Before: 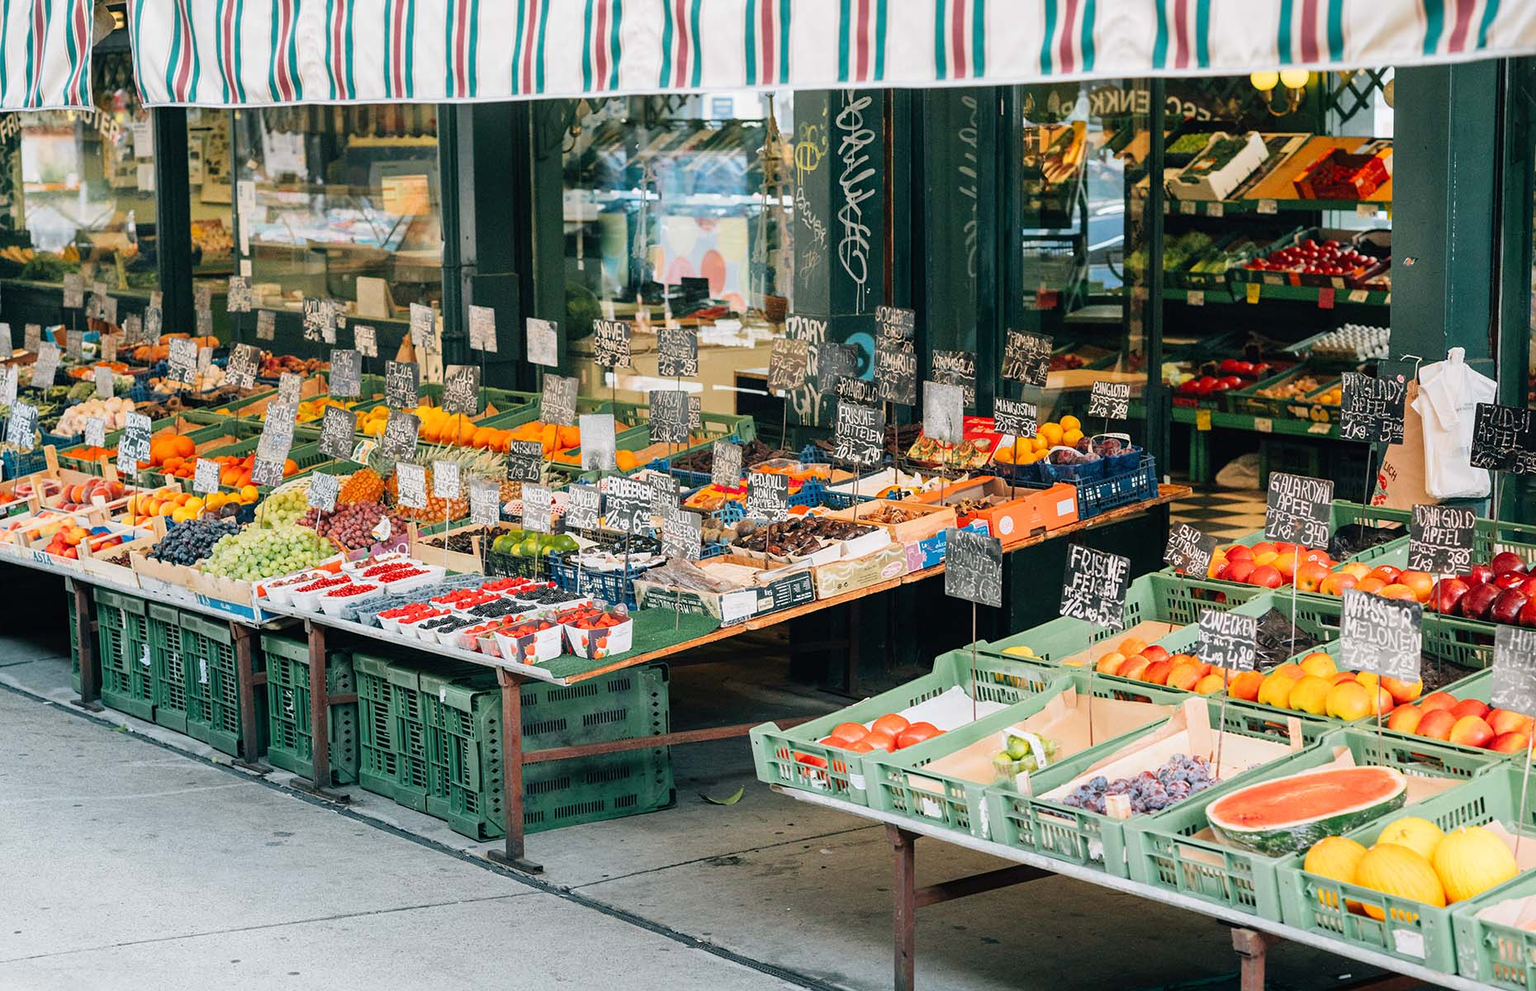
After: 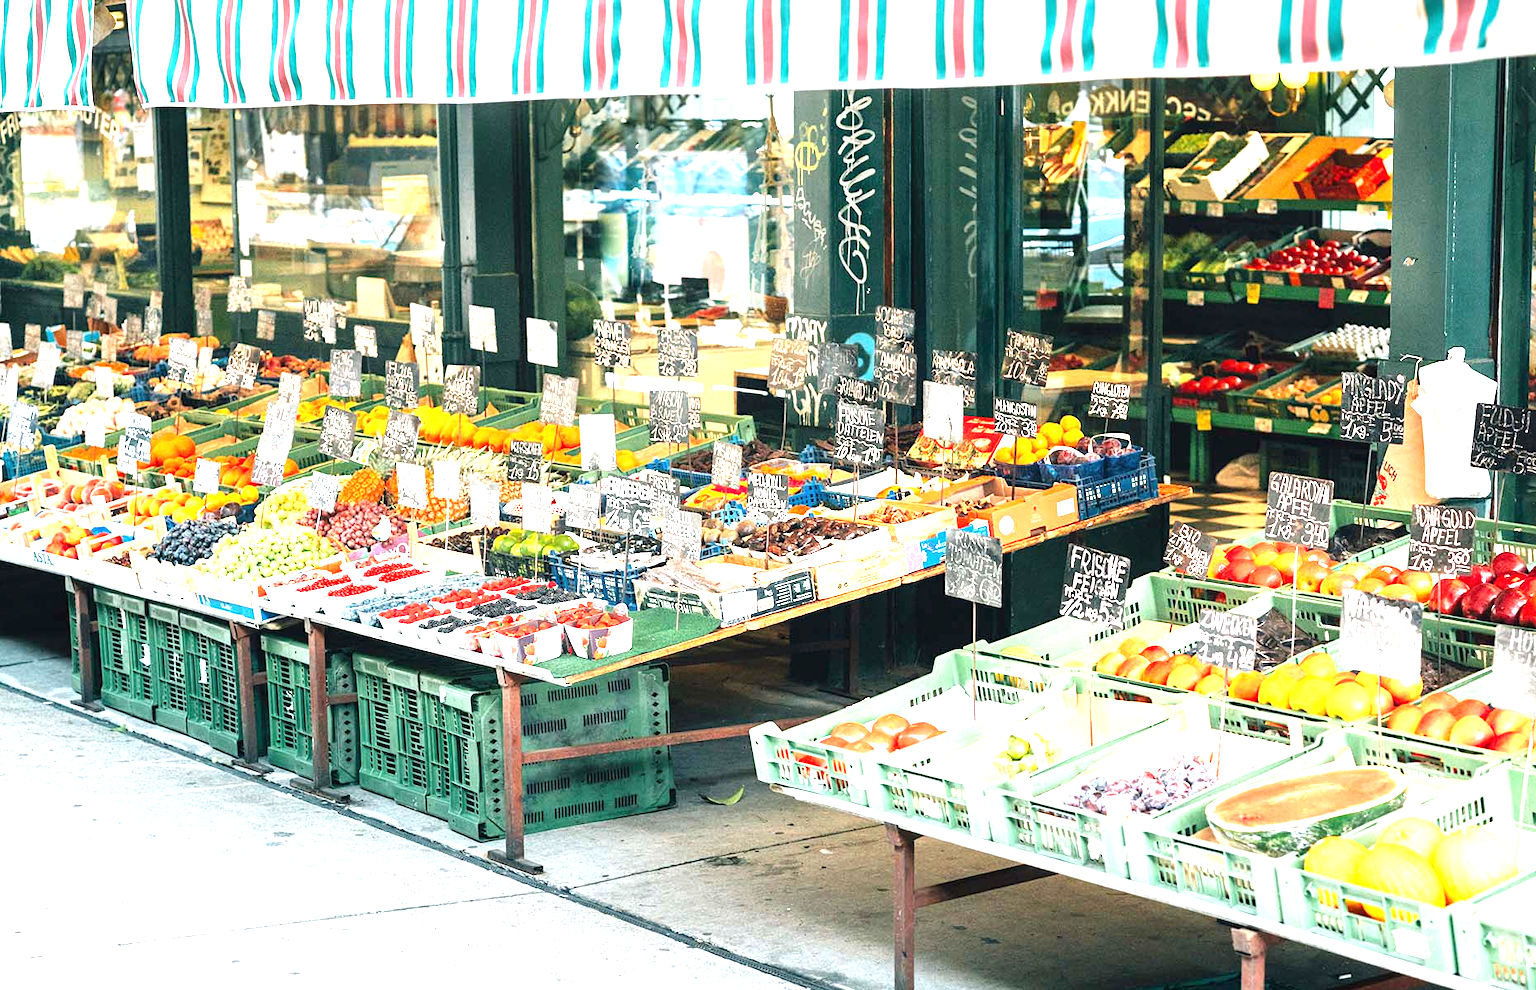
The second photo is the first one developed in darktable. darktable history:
exposure: black level correction 0, exposure 1.484 EV, compensate highlight preservation false
